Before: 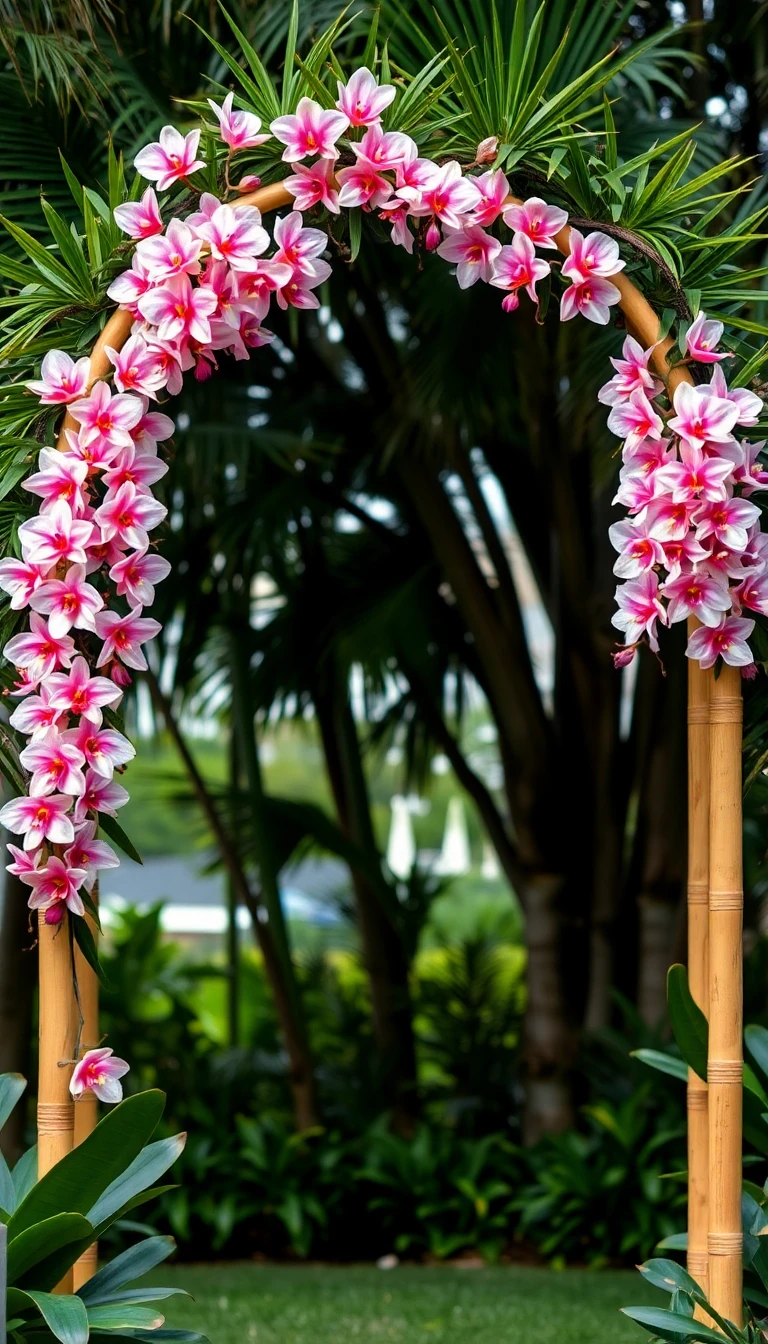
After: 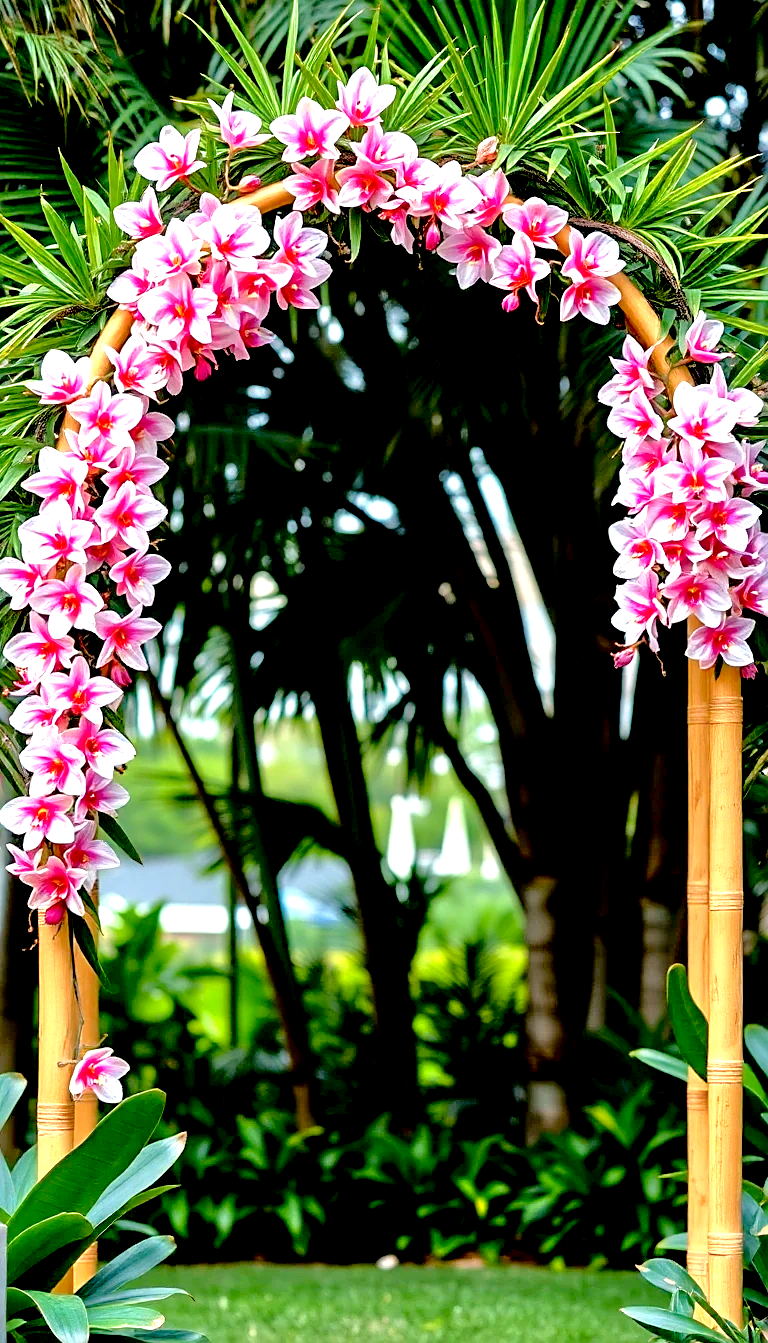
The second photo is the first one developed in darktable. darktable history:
tone equalizer: -7 EV 0.15 EV, -6 EV 0.6 EV, -5 EV 1.15 EV, -4 EV 1.33 EV, -3 EV 1.15 EV, -2 EV 0.6 EV, -1 EV 0.15 EV, mask exposure compensation -0.5 EV
exposure: black level correction 0.008, exposure 0.979 EV, compensate highlight preservation false
crop: bottom 0.071%
sharpen: amount 0.478
